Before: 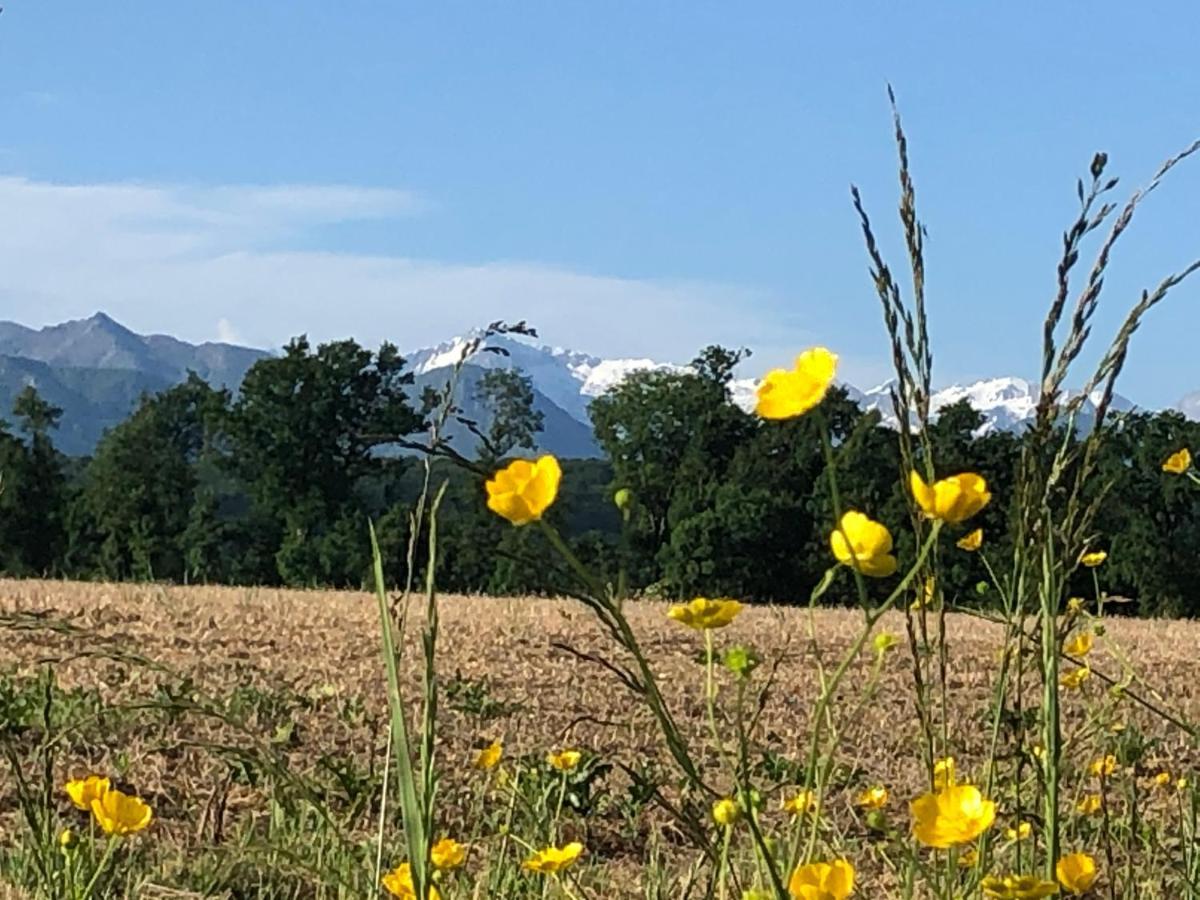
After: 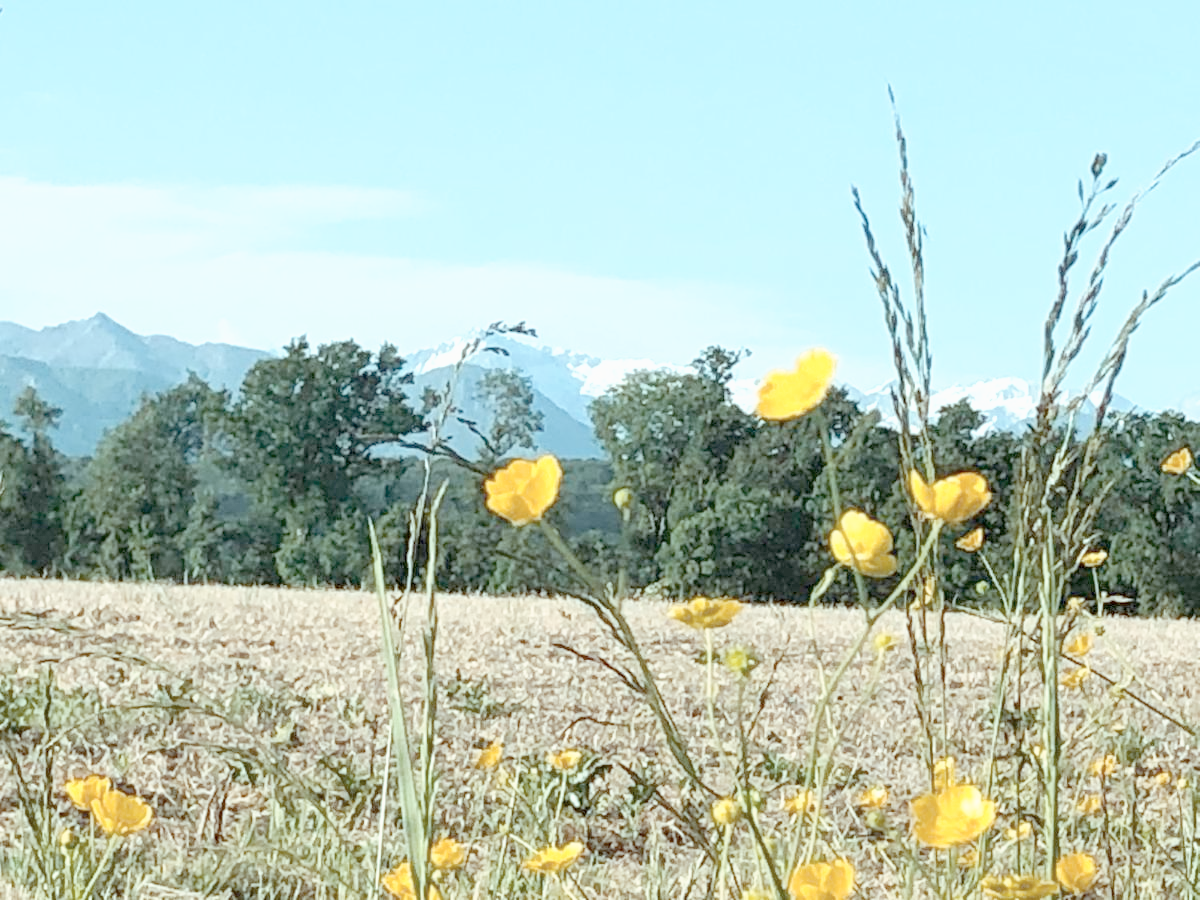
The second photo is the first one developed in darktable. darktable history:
tone curve: curves: ch0 [(0, 0) (0.003, 0.002) (0.011, 0.009) (0.025, 0.021) (0.044, 0.037) (0.069, 0.058) (0.1, 0.083) (0.136, 0.122) (0.177, 0.165) (0.224, 0.216) (0.277, 0.277) (0.335, 0.344) (0.399, 0.418) (0.468, 0.499) (0.543, 0.586) (0.623, 0.679) (0.709, 0.779) (0.801, 0.877) (0.898, 0.977) (1, 1)], preserve colors none
color look up table: target L [88.35, 79.37, 67.91, 63.47, 52.11, 37.34, 198.03, 92.36, 90.31, 77.66, 74.2, 80.15, 68.15, 67.08, 66.85, 59.32, 52.97, 55.94, 52, 41.59, 33.15, 85.83, 80.71, 80.59, 74.83, 68, 58.13, 55.32, 55.86, 56.21, 49.24, 39.44, 29.35, 25.72, 27.12, 20.85, 17.67, 13.76, 11.77, 81.36, 81.87, 80.84, 80.93, 81.09, 81.18, 71.65, 65.63, 54.63, 49.88], target a [-7.047, -6.943, -18.18, -44, -37.95, -10.91, 0, -0.001, -8.111, 7.802, 6.766, -3.417, 28.46, 19.76, 9.687, 31.12, 39.48, 34.34, 36, 36.8, 11.69, -7.662, -3.63, -7.204, -6.254, -5.774, -0.327, 30.35, 16.47, -9.484, -2.86, 6.977, -1.276, 12.43, 11.61, -1.176, -0.378, -0.099, -0.291, -8.849, -12.72, -9.136, -8.737, -10.93, -9.939, -31.94, -28.09, -21.21, -9.687], target b [-2.798, -2.958, 40.1, 15.6, 20.29, 16.16, 0.001, 0.005, -2.993, 57.5, 55.01, -2.358, 50.18, 52.57, 10.07, 48.09, 28.44, 4.099, 20.62, 28.41, 14.04, -3.679, -3.012, -2.915, -2.811, -2.004, -18.53, -4.275, -18.82, -38.19, -0.463, -35.93, -0.878, -10.01, -35.64, 0.186, -0.941, 0.003, 1.078, -4.645, -7.38, -5.239, -5.141, -6.009, -8.132, -8.574, -27.24, -25.75, -19.97], num patches 49
